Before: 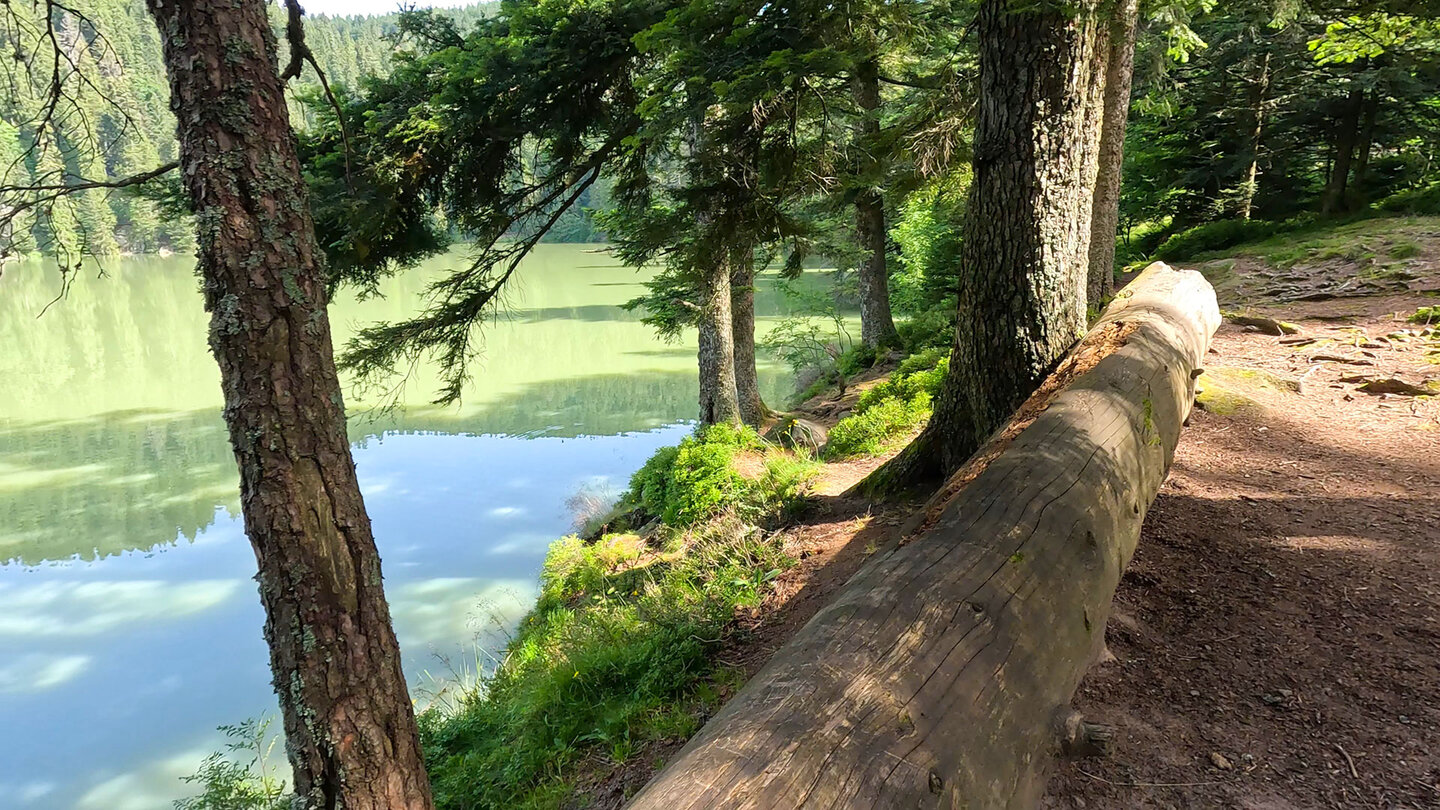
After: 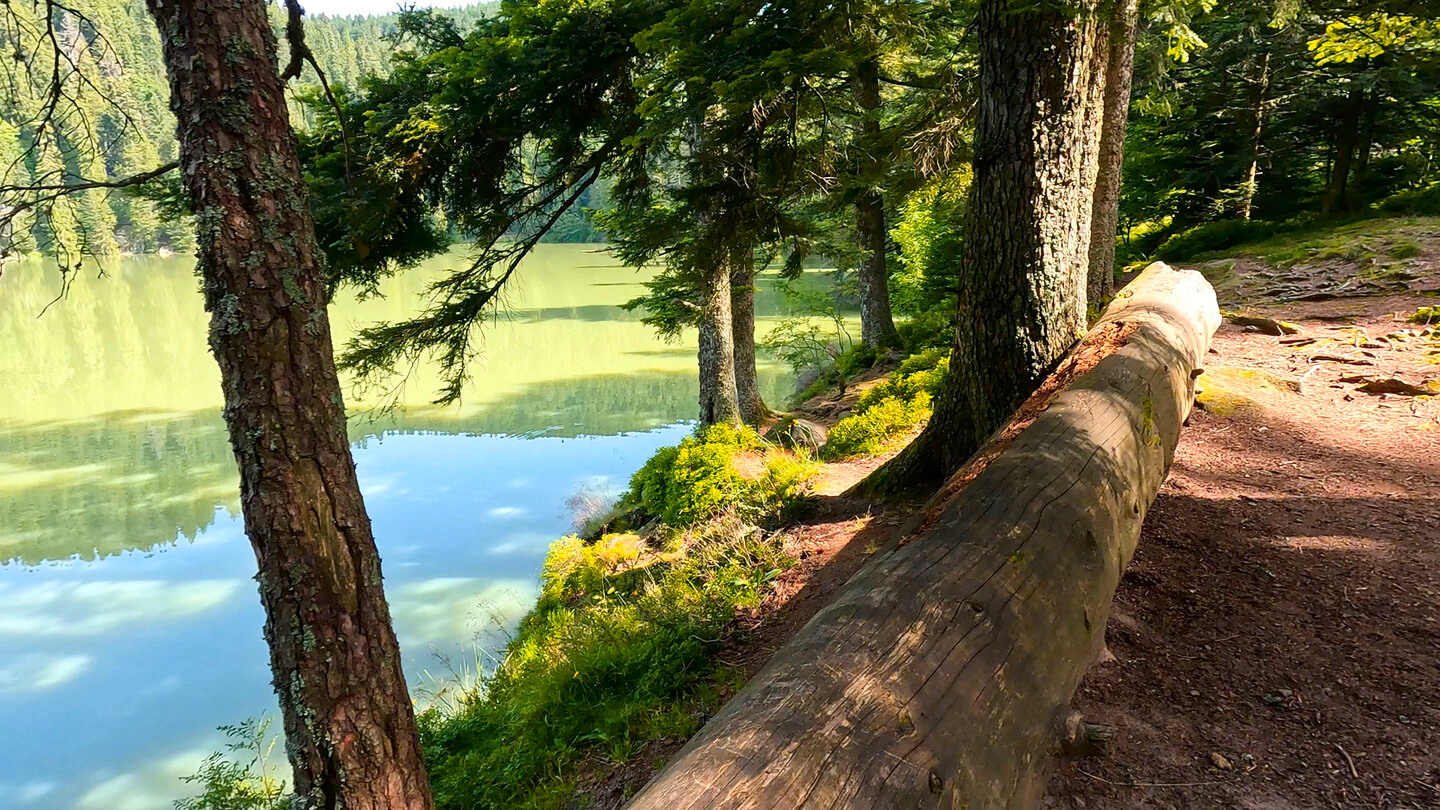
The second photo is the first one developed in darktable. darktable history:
contrast brightness saturation: contrast 0.13, brightness -0.05, saturation 0.16
color zones: curves: ch1 [(0.239, 0.552) (0.75, 0.5)]; ch2 [(0.25, 0.462) (0.749, 0.457)], mix 25.94%
